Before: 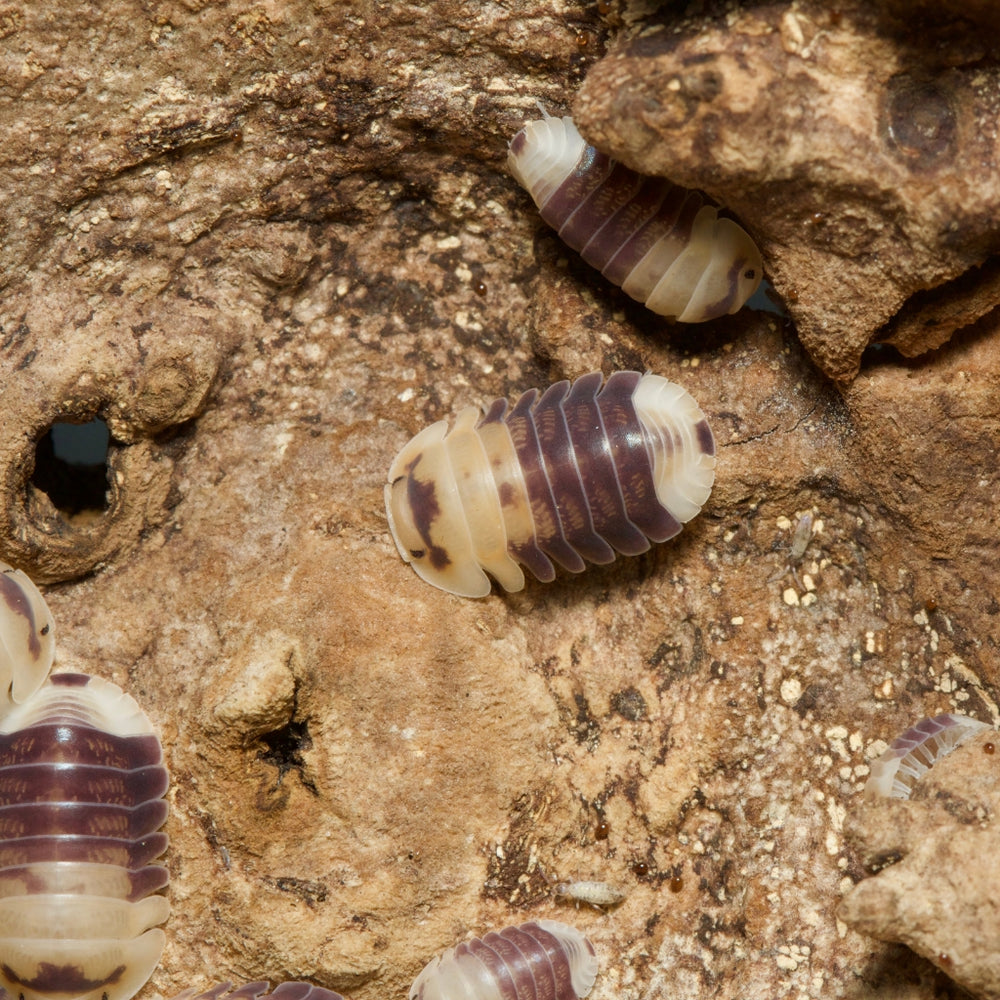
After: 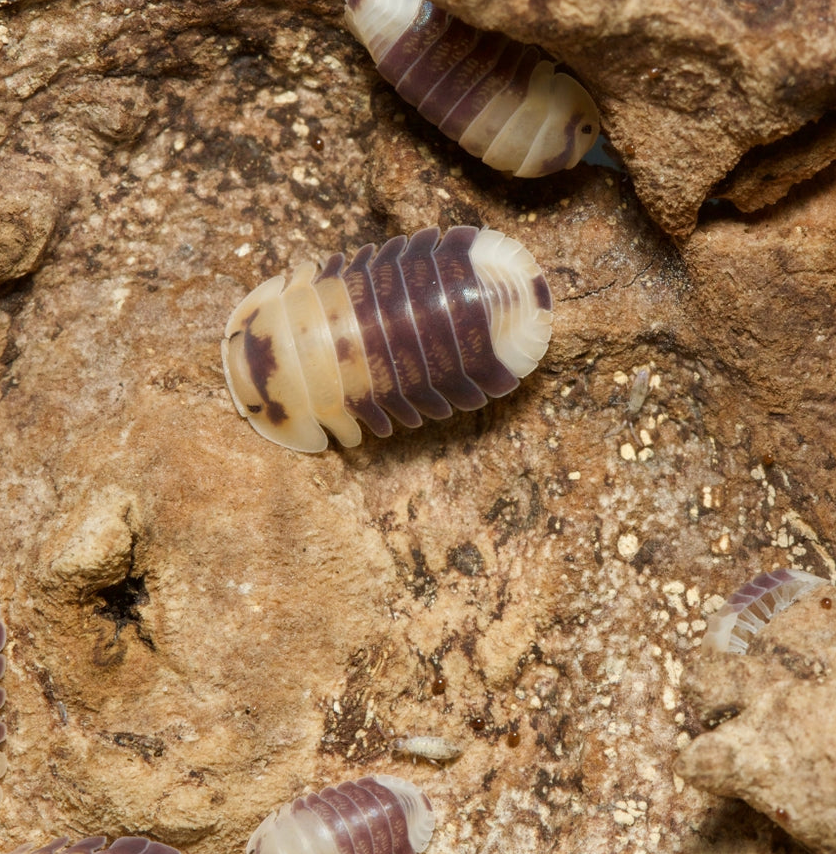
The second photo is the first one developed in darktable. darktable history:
crop: left 16.352%, top 14.591%
